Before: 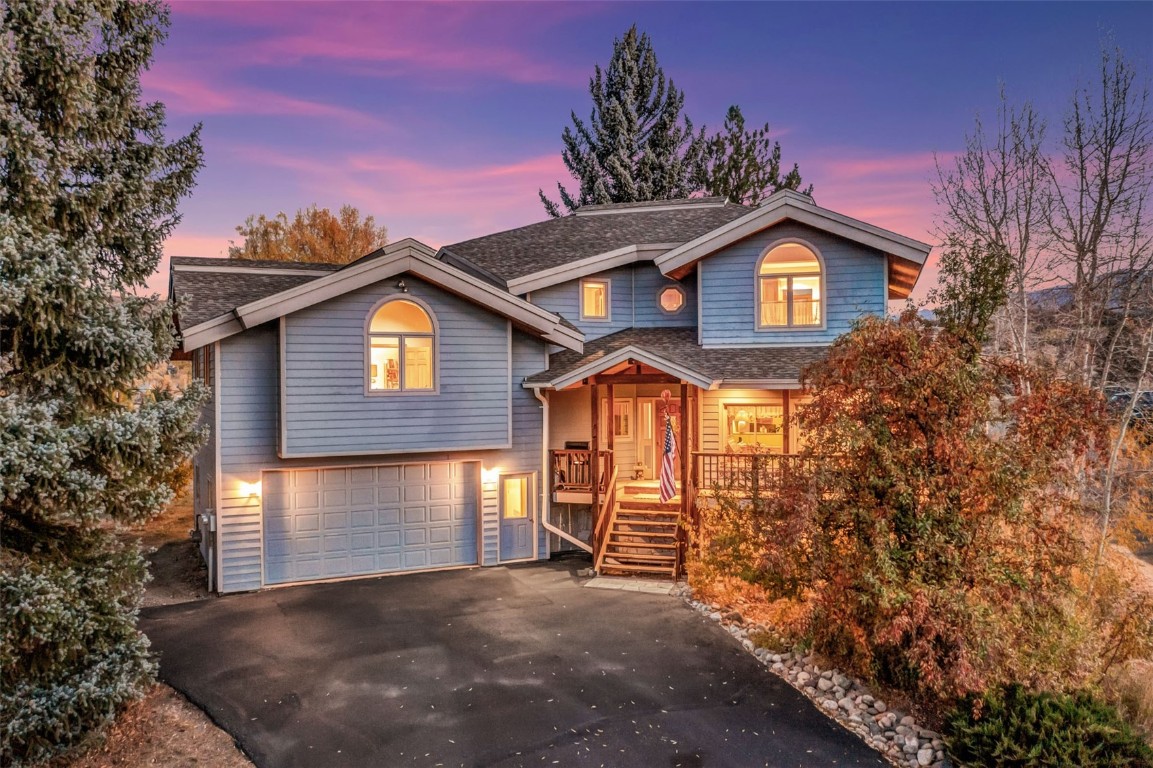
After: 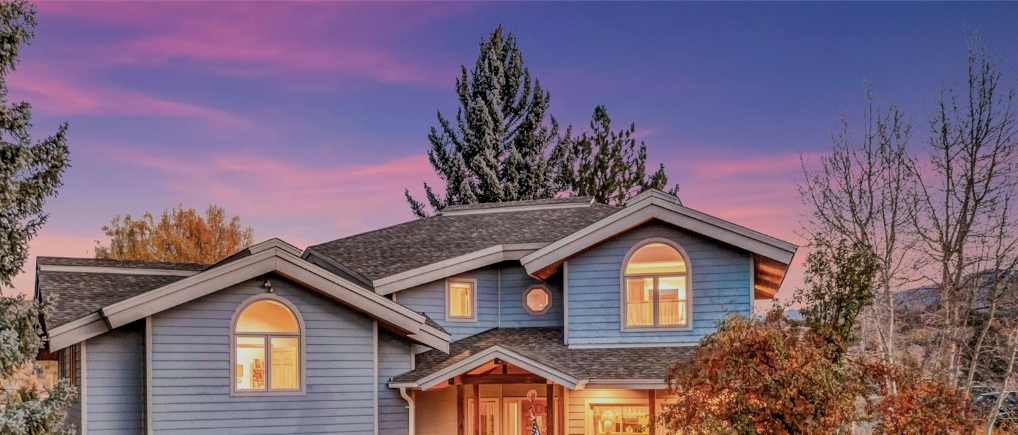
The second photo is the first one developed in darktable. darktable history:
filmic rgb: middle gray luminance 18.43%, black relative exposure -11.1 EV, white relative exposure 3.75 EV, target black luminance 0%, hardness 5.81, latitude 57.84%, contrast 0.964, shadows ↔ highlights balance 49.94%
crop and rotate: left 11.683%, bottom 43.327%
